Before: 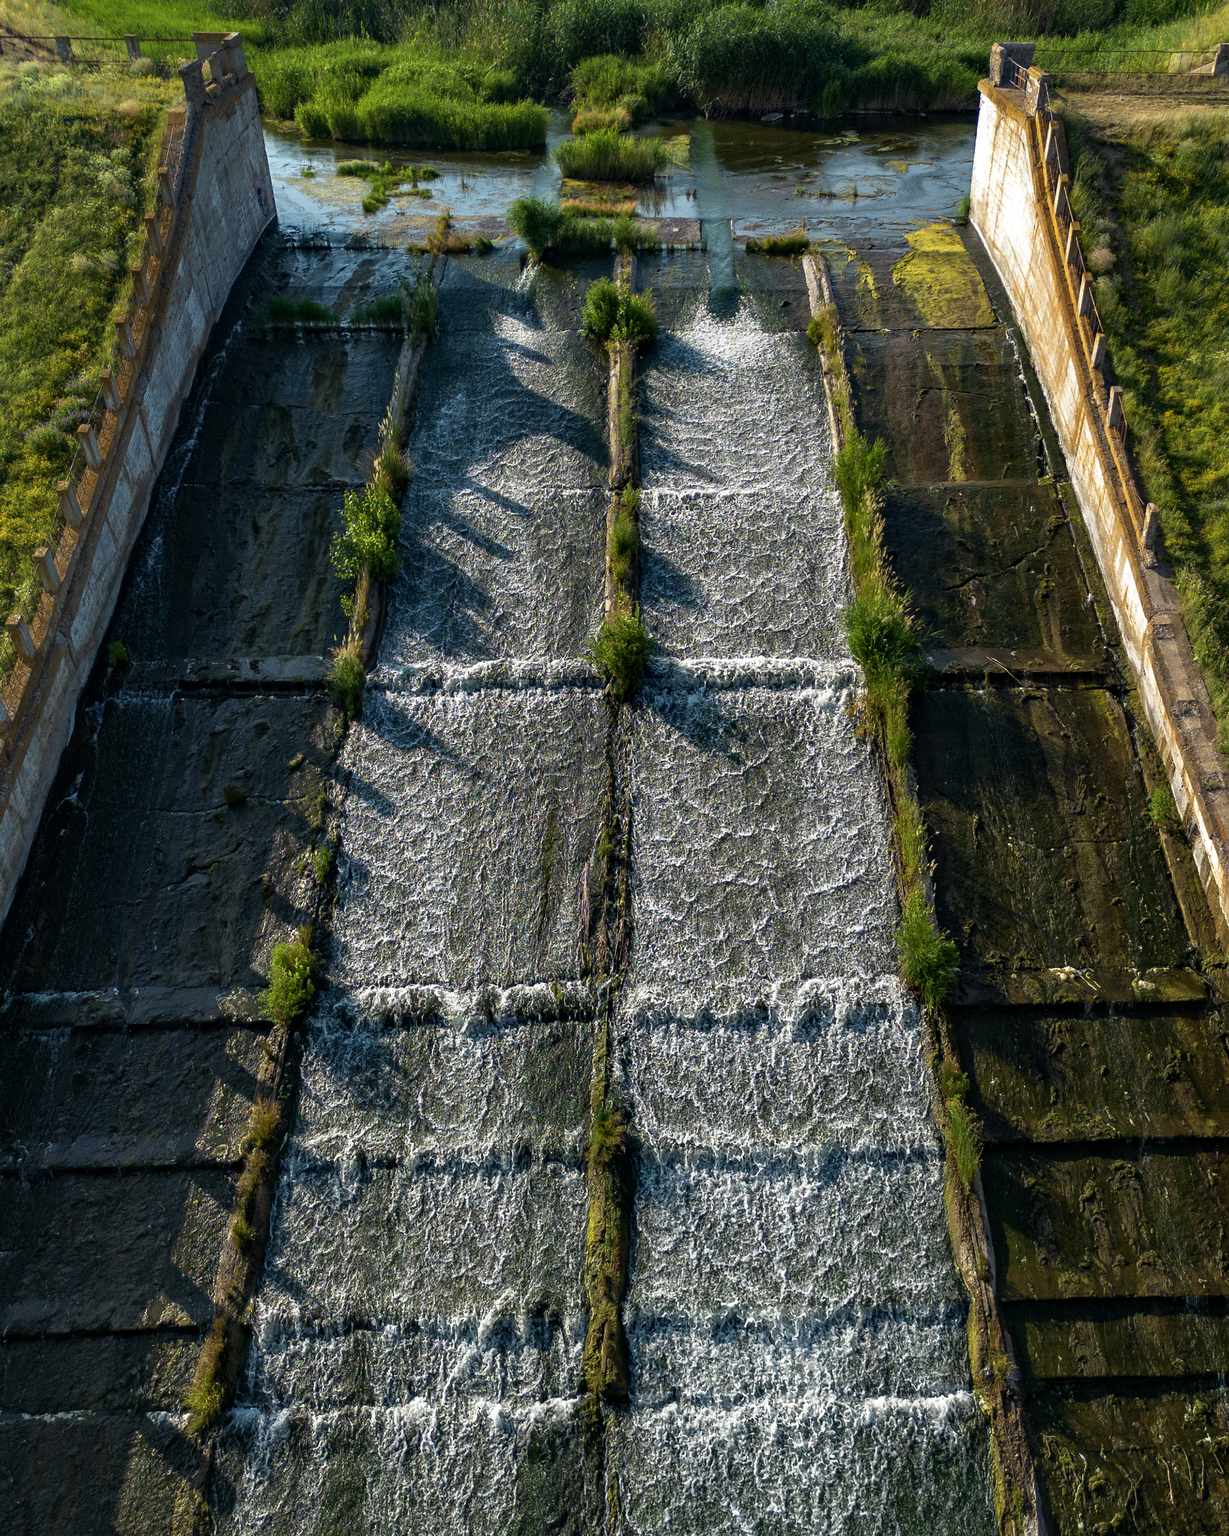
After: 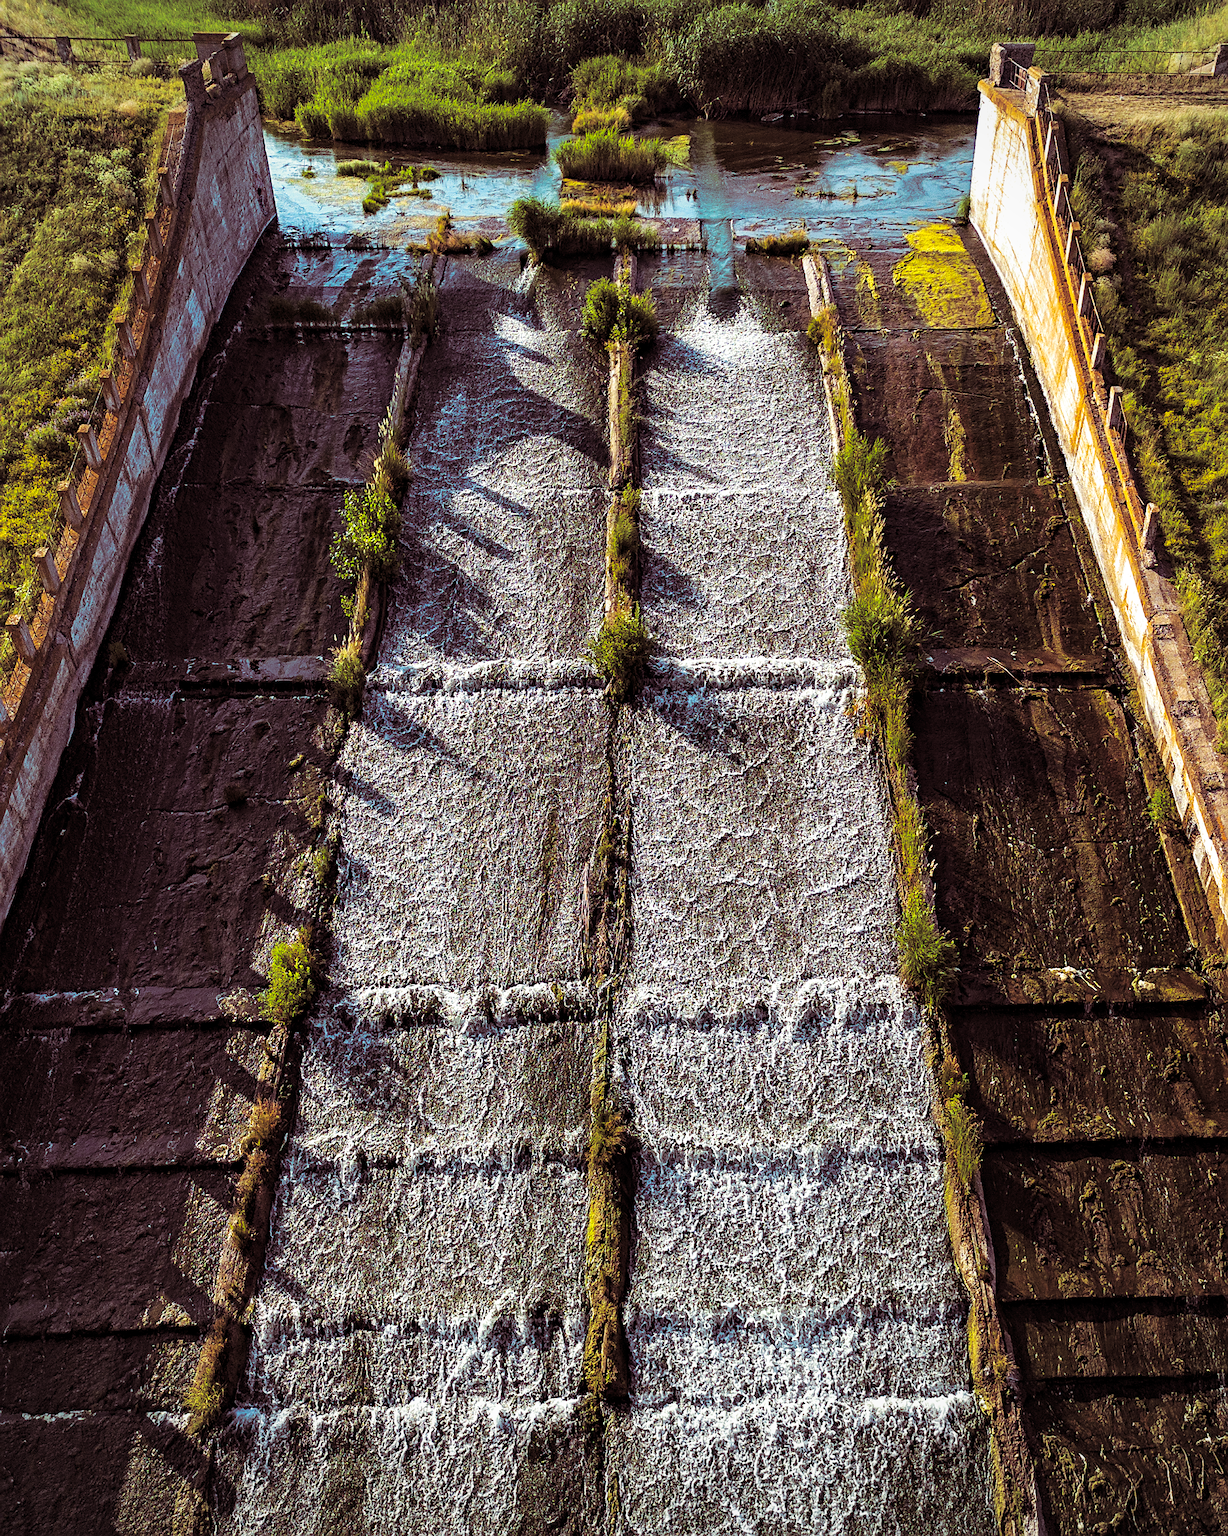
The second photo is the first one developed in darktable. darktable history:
sharpen: on, module defaults
base curve: curves: ch0 [(0, 0) (0.032, 0.025) (0.121, 0.166) (0.206, 0.329) (0.605, 0.79) (1, 1)], preserve colors none
split-toning: on, module defaults | blend: blend mode overlay, opacity 85%; mask: uniform (no mask)
vignetting: fall-off radius 93.87%
shadows and highlights: shadows 12, white point adjustment 1.2, soften with gaussian
local contrast: highlights 100%, shadows 100%, detail 120%, midtone range 0.2
haze removal: strength 0.29, distance 0.25, compatibility mode true, adaptive false
vibrance: on, module defaults
contrast brightness saturation: brightness 0.13
